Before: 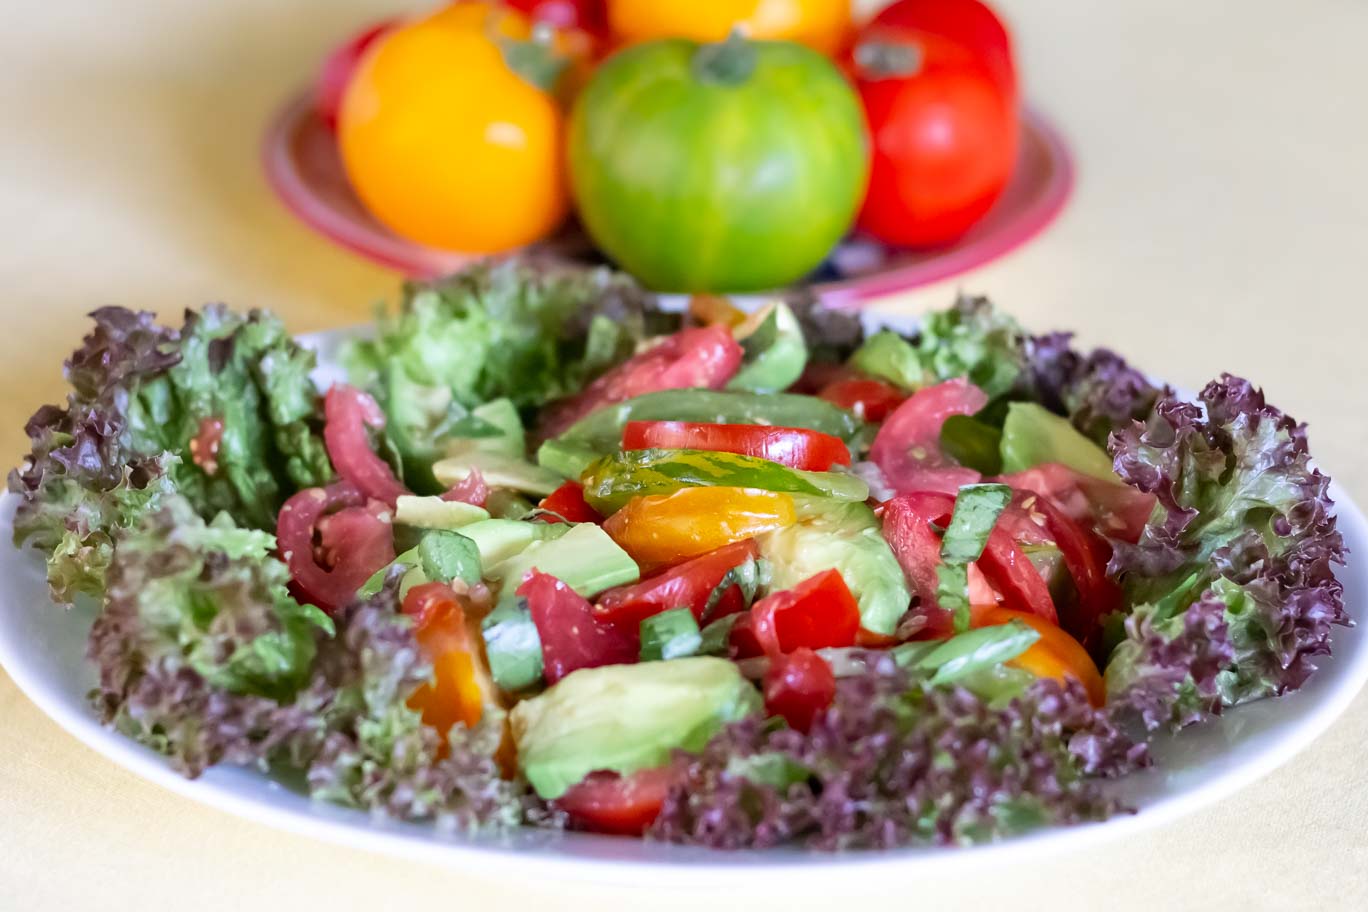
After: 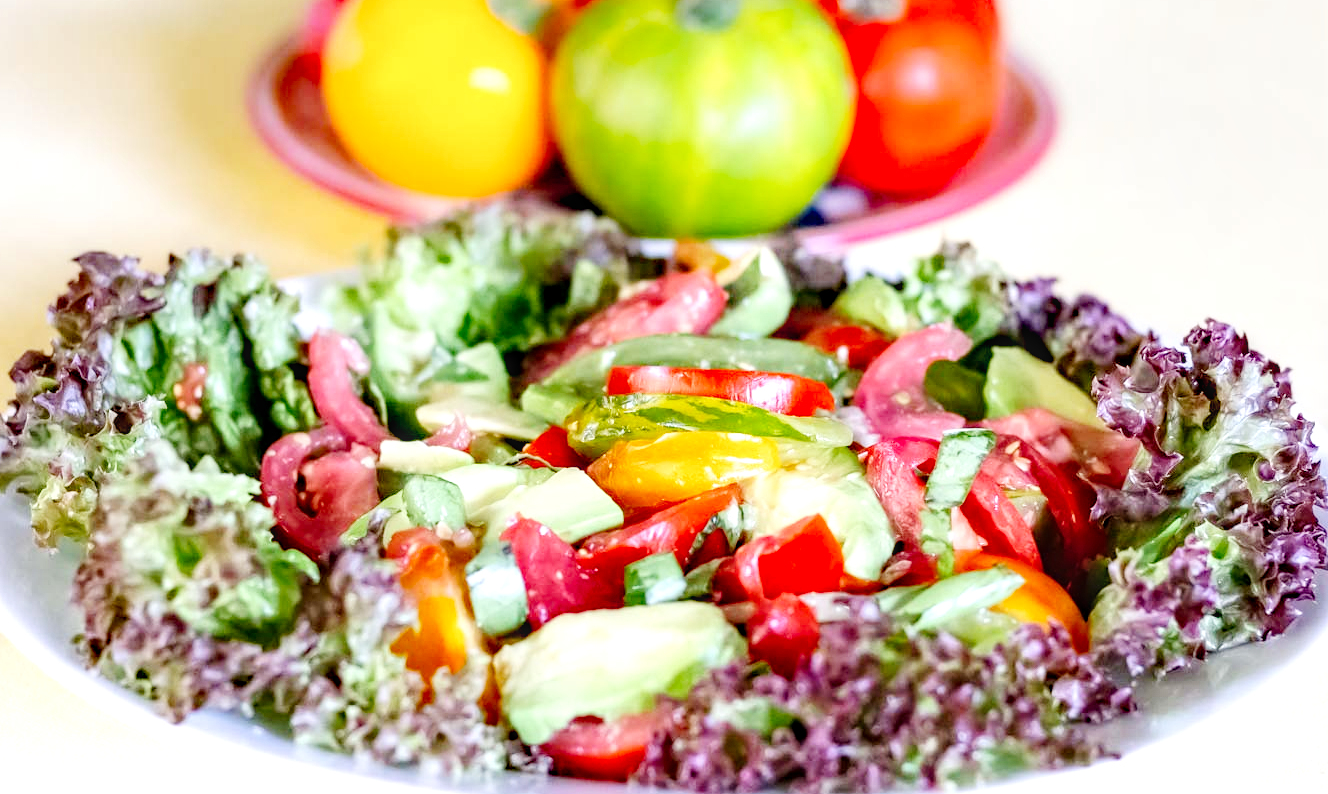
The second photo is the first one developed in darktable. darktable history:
crop: left 1.174%, top 6.136%, right 1.718%, bottom 6.703%
local contrast: on, module defaults
base curve: curves: ch0 [(0, 0) (0.036, 0.025) (0.121, 0.166) (0.206, 0.329) (0.605, 0.79) (1, 1)], fusion 1, preserve colors none
